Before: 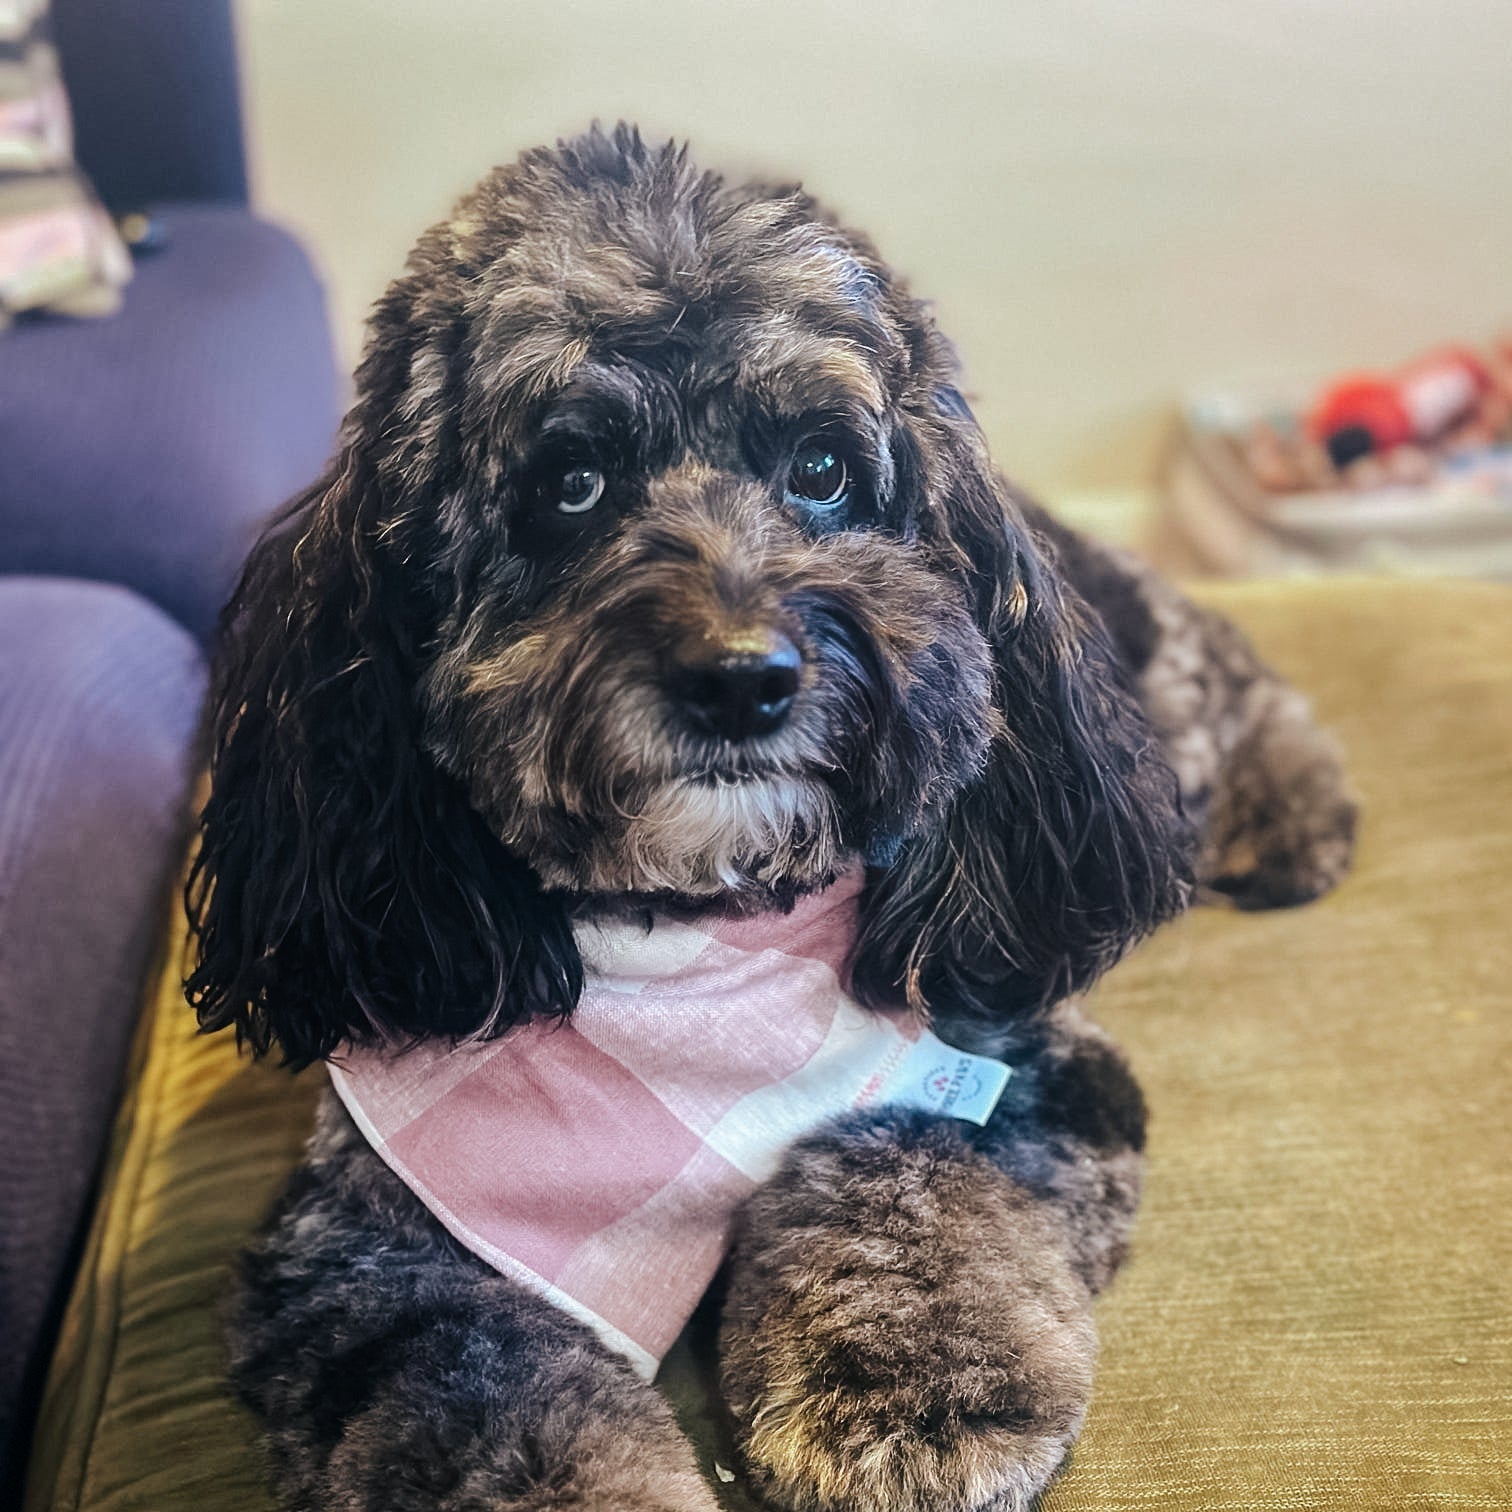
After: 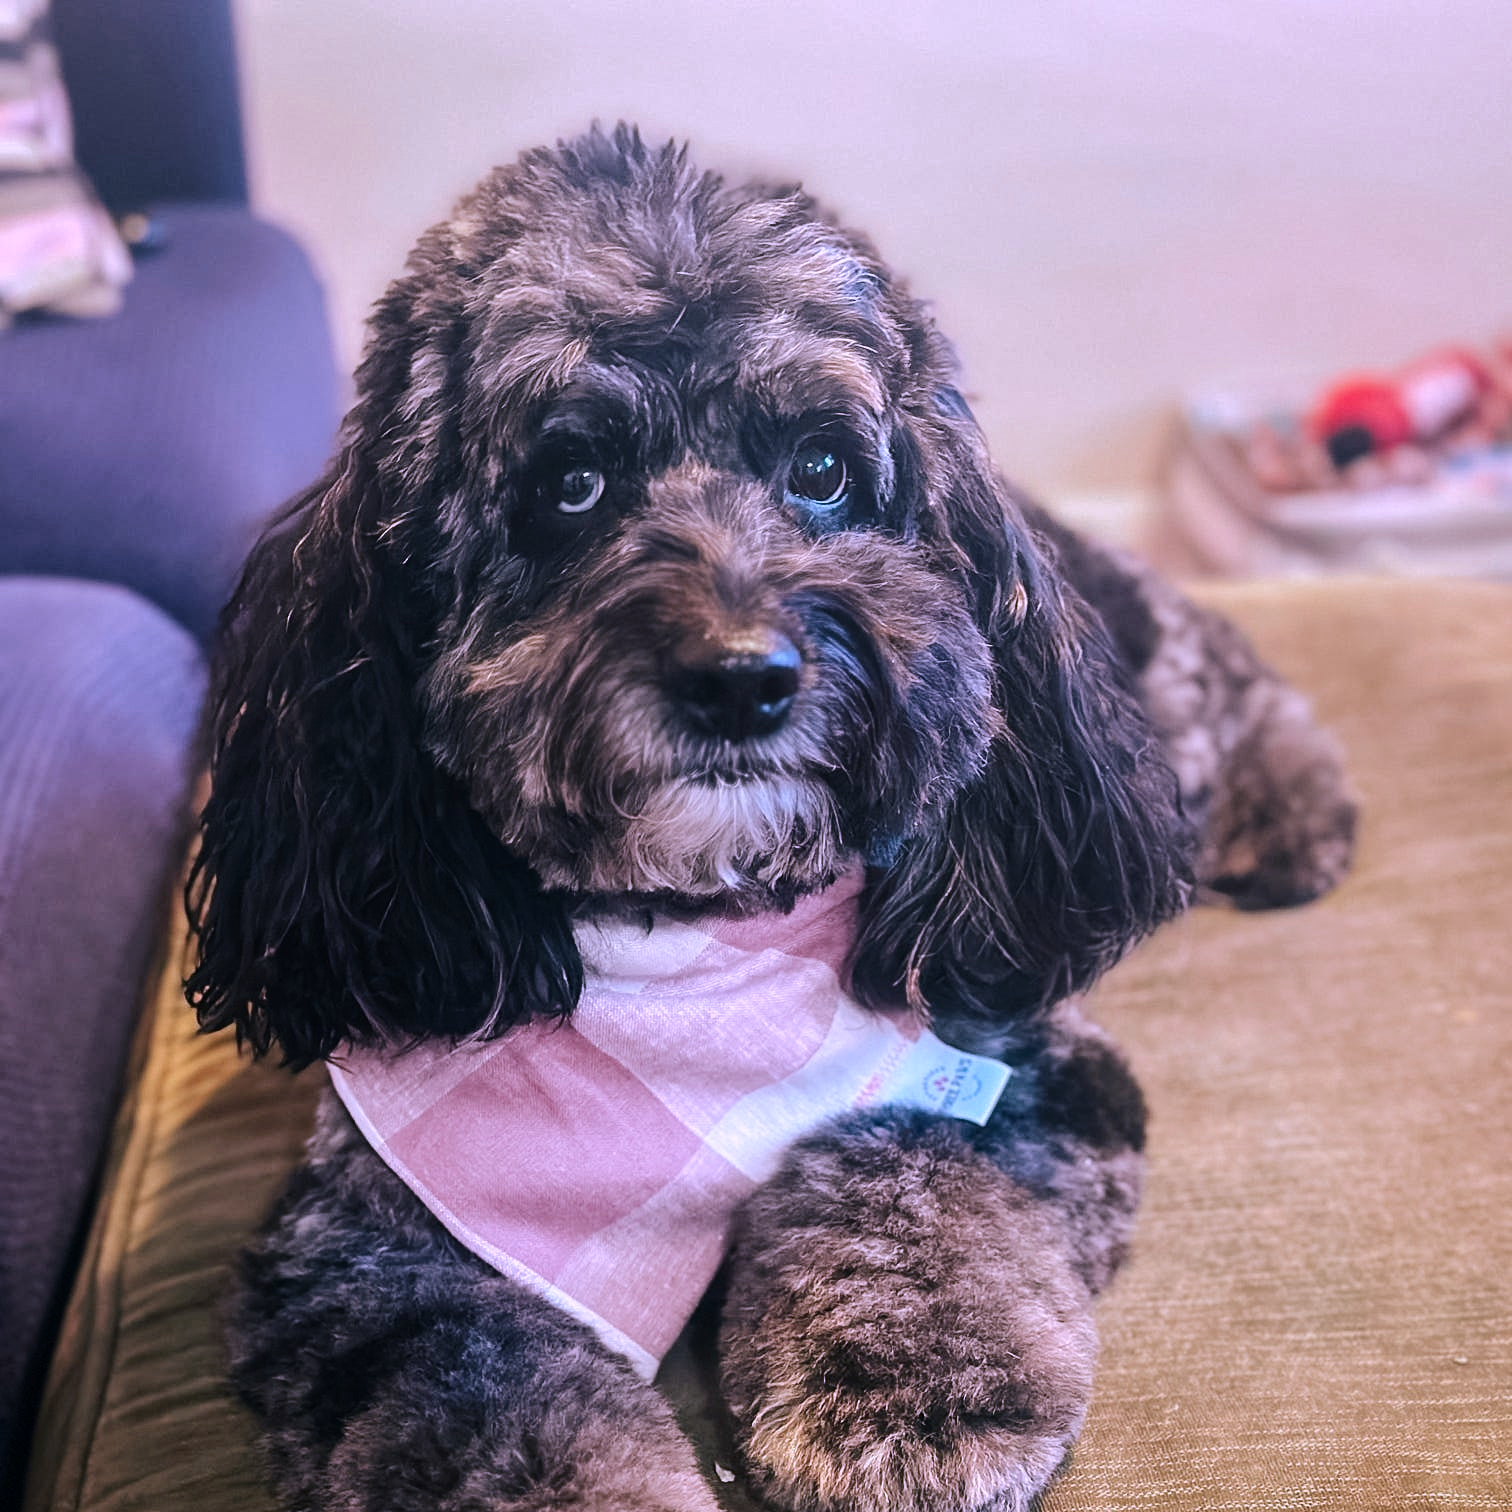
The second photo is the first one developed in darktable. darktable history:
color correction: highlights a* 15.2, highlights b* -25.84
